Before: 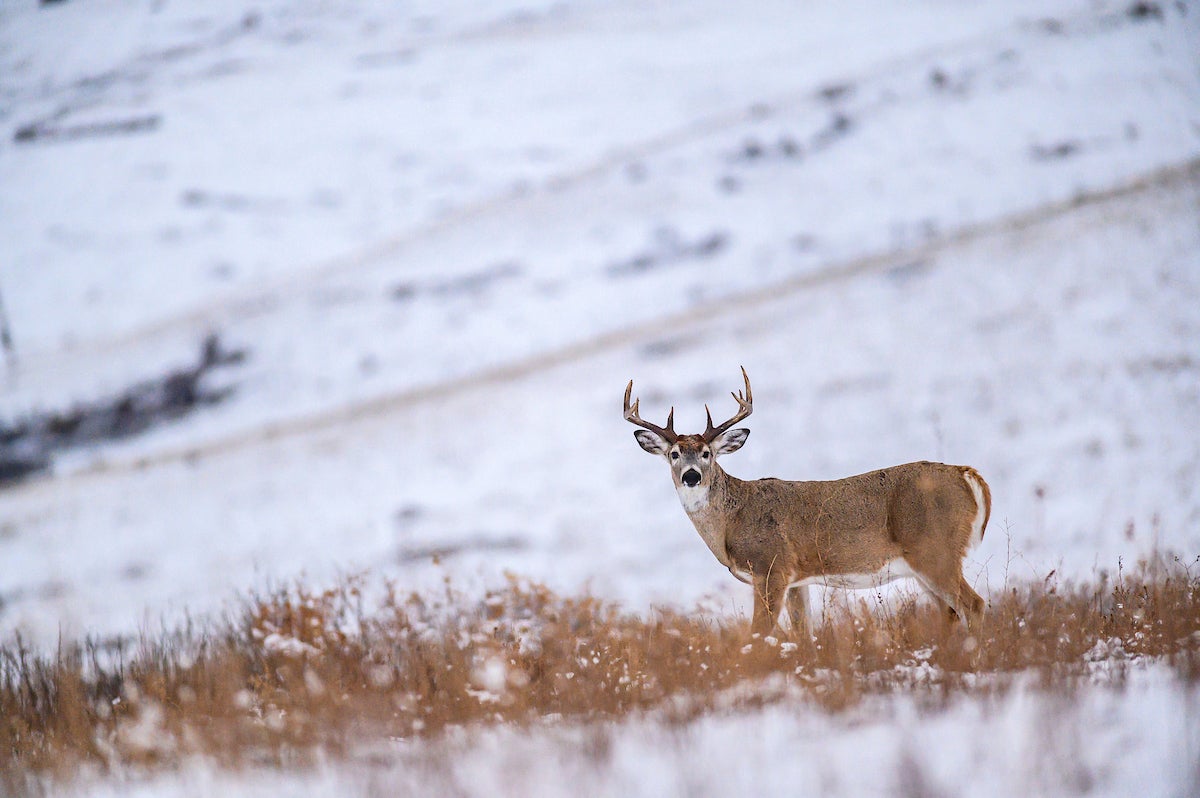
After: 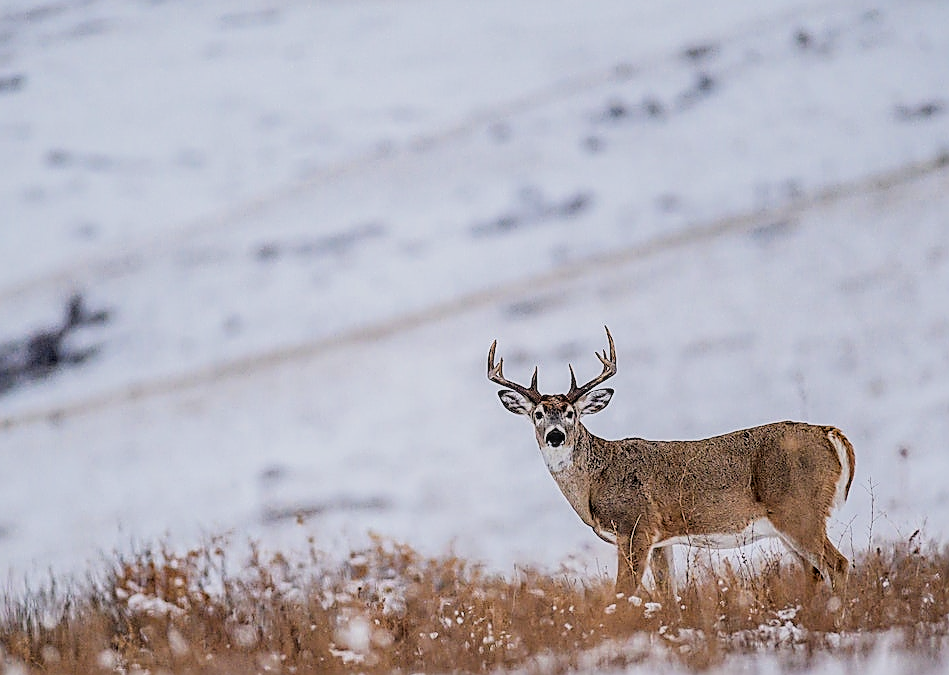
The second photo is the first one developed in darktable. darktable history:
filmic rgb: black relative exposure -7.6 EV, white relative exposure 4.61 EV, target black luminance 0%, hardness 3.55, latitude 50.5%, contrast 1.03, highlights saturation mix 9.26%, shadows ↔ highlights balance -0.157%
sharpen: radius 1.705, amount 1.305
local contrast: on, module defaults
crop: left 11.345%, top 5.067%, right 9.562%, bottom 10.289%
